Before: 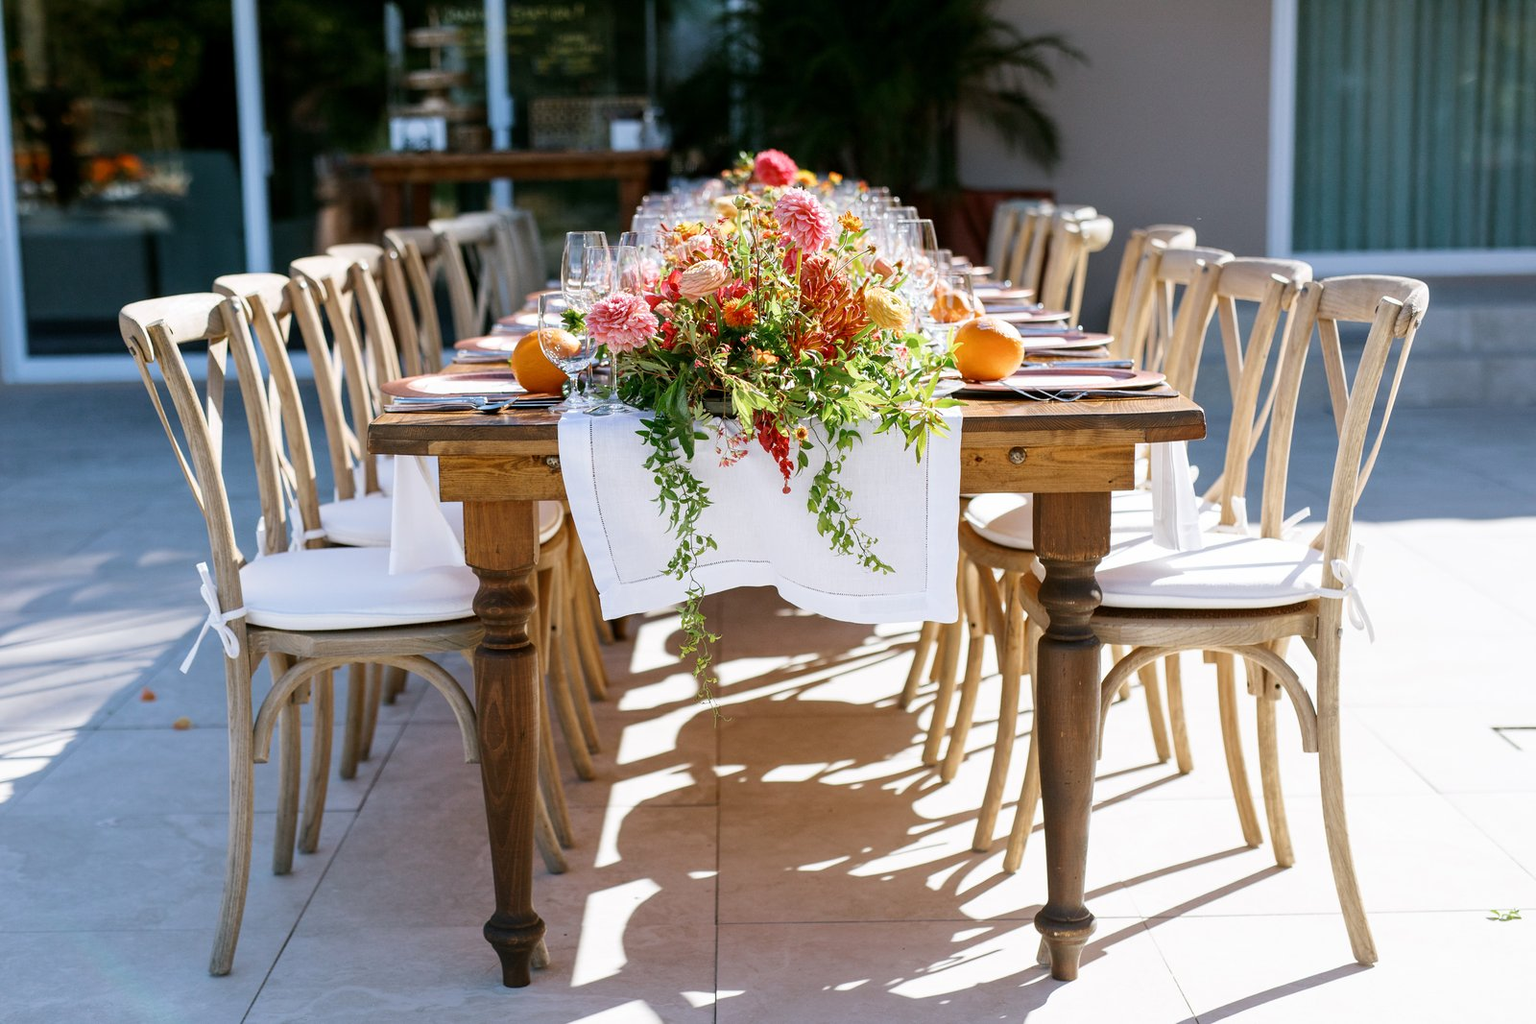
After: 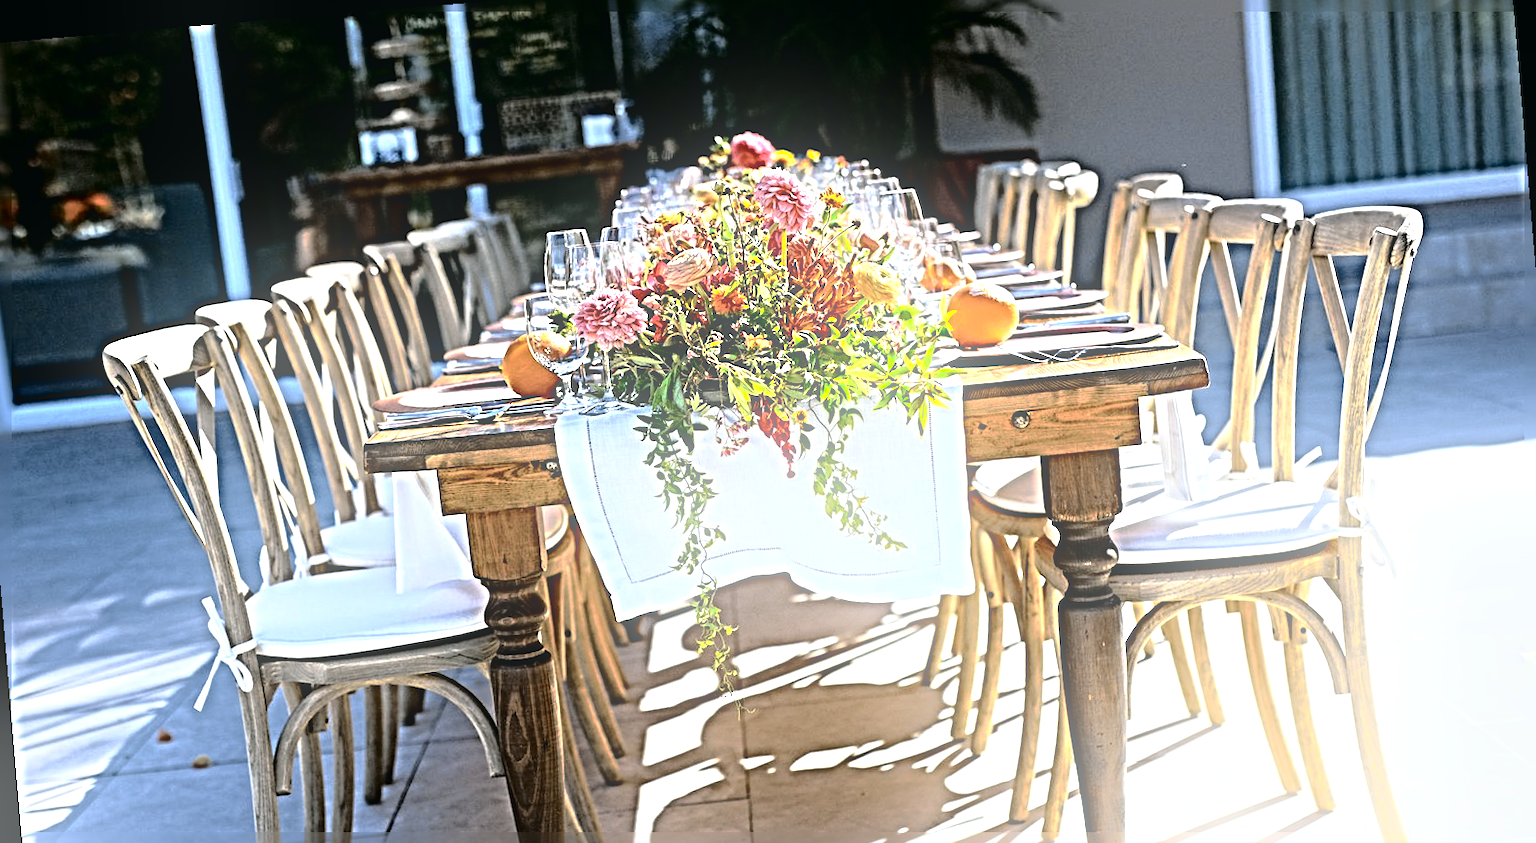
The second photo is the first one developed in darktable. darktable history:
base curve: curves: ch0 [(0, 0) (0.595, 0.418) (1, 1)], preserve colors none
tone curve: curves: ch0 [(0.014, 0.013) (0.088, 0.043) (0.208, 0.176) (0.257, 0.267) (0.406, 0.483) (0.489, 0.556) (0.667, 0.73) (0.793, 0.851) (0.994, 0.974)]; ch1 [(0, 0) (0.161, 0.092) (0.35, 0.33) (0.392, 0.392) (0.457, 0.467) (0.505, 0.497) (0.537, 0.518) (0.553, 0.53) (0.58, 0.567) (0.739, 0.697) (1, 1)]; ch2 [(0, 0) (0.346, 0.362) (0.448, 0.419) (0.502, 0.499) (0.533, 0.517) (0.556, 0.533) (0.629, 0.619) (0.717, 0.678) (1, 1)], color space Lab, independent channels, preserve colors none
exposure: black level correction 0, exposure 0.5 EV, compensate exposure bias true, compensate highlight preservation false
bloom: size 13.65%, threshold 98.39%, strength 4.82%
crop: left 2.737%, top 7.287%, right 3.421%, bottom 20.179%
rotate and perspective: rotation -4.86°, automatic cropping off
sharpen: radius 6.3, amount 1.8, threshold 0
